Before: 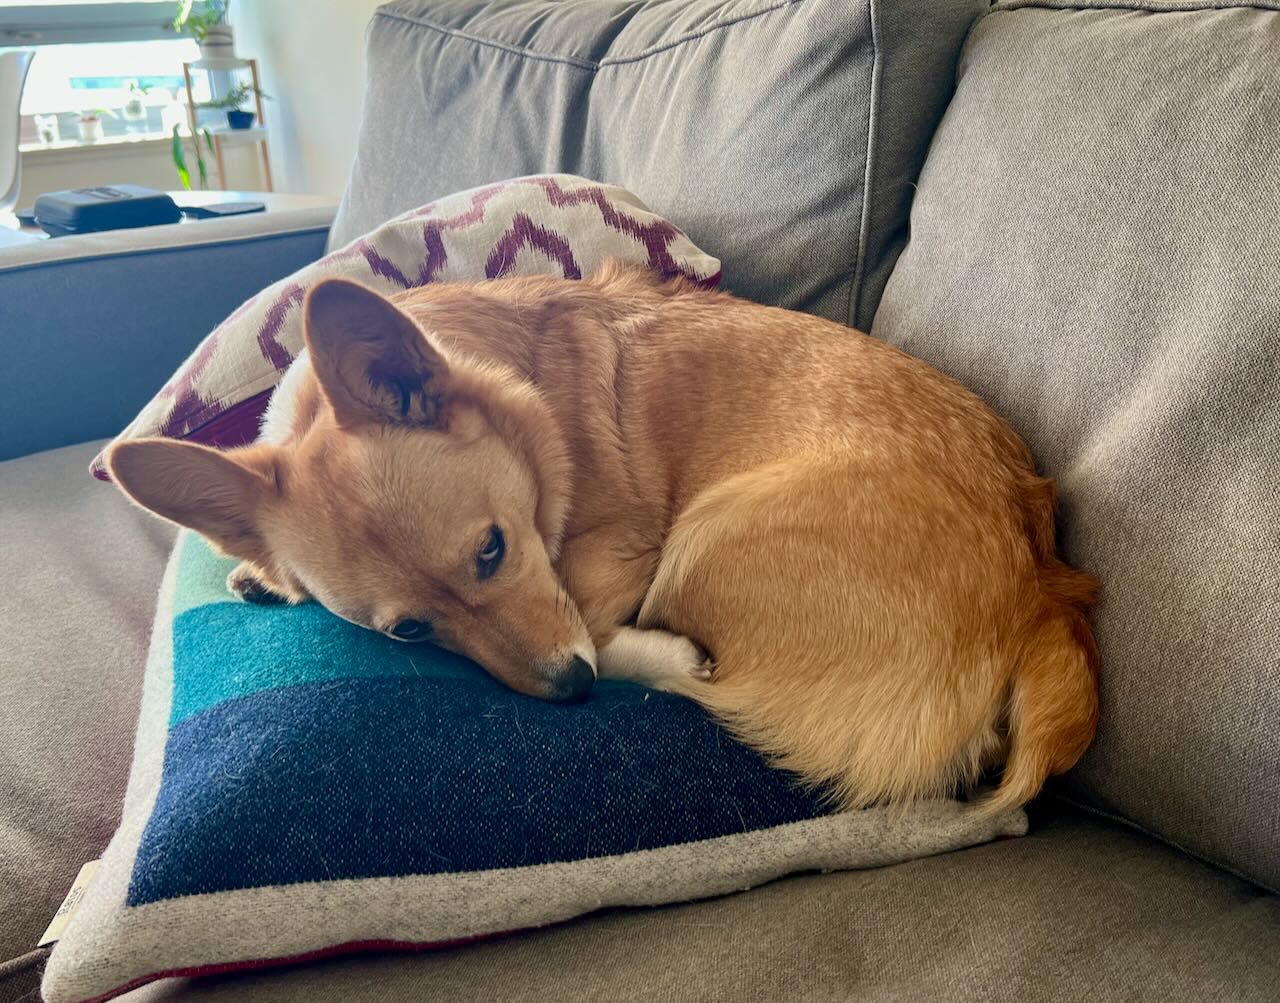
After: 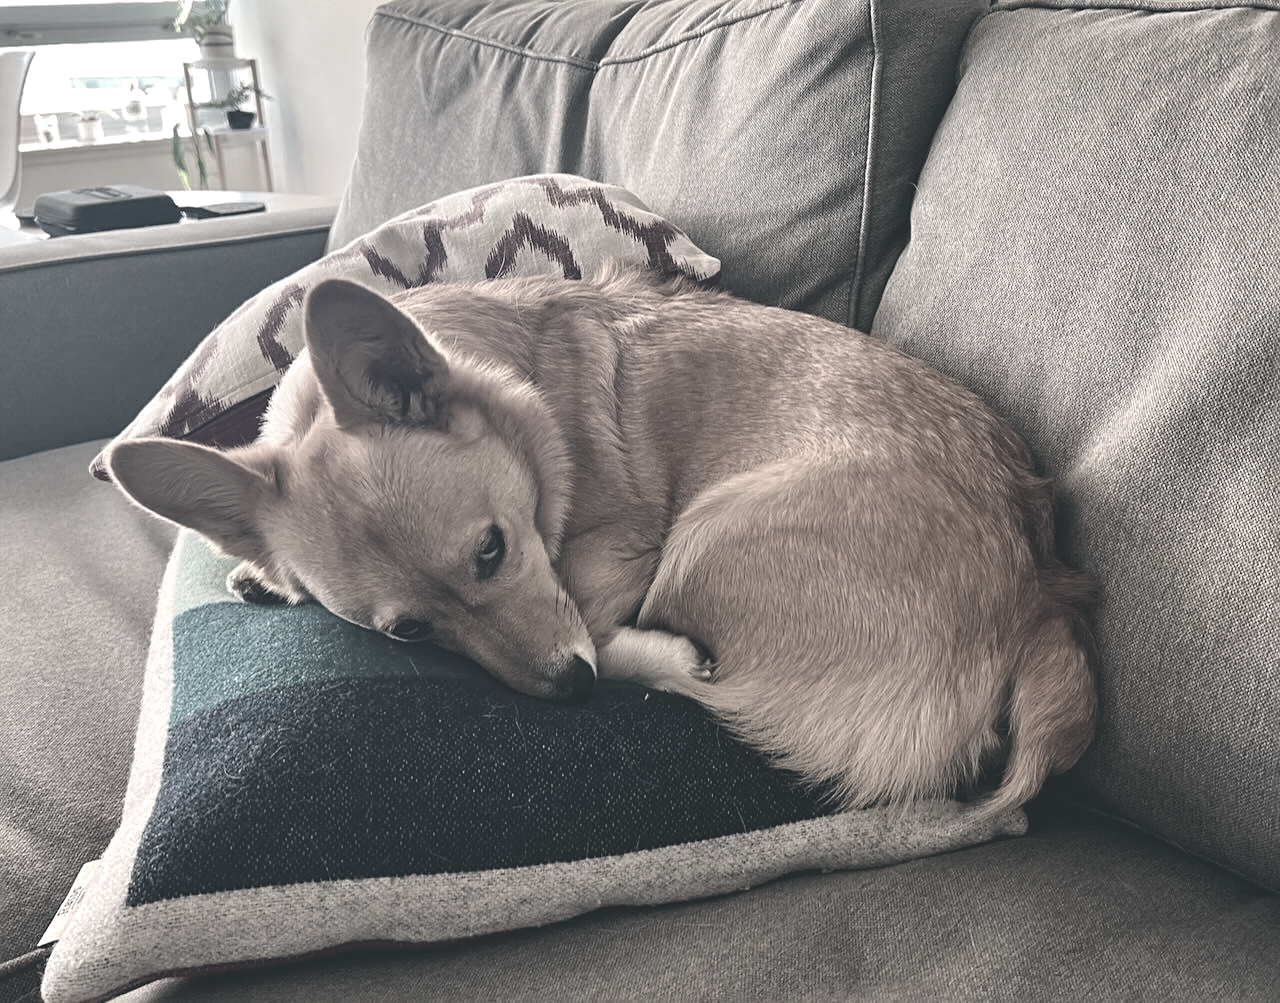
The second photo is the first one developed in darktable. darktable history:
sharpen: radius 2.529, amount 0.323
color balance: lift [1.016, 0.983, 1, 1.017], gamma [0.958, 1, 1, 1], gain [0.981, 1.007, 0.993, 1.002], input saturation 118.26%, contrast 13.43%, contrast fulcrum 21.62%, output saturation 82.76%
color correction: saturation 0.2
exposure: black level correction -0.023, exposure -0.039 EV, compensate highlight preservation false
white balance: red 1.127, blue 0.943
